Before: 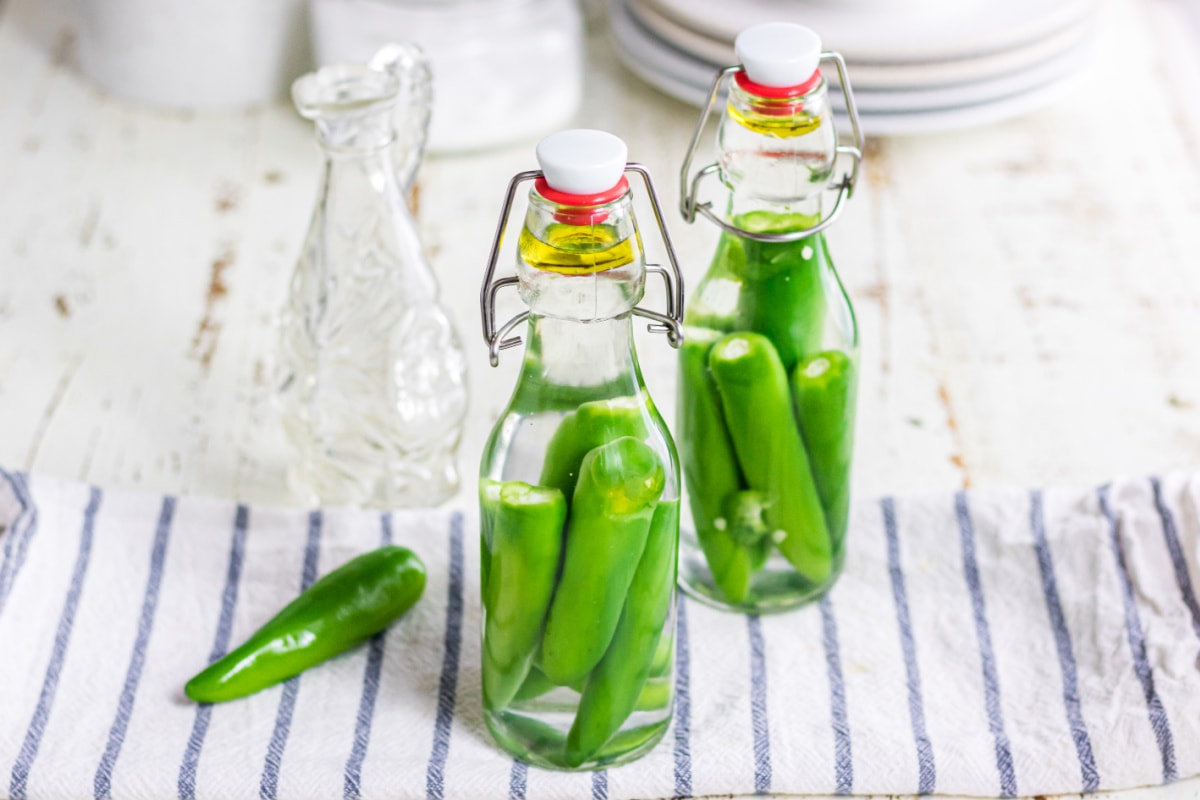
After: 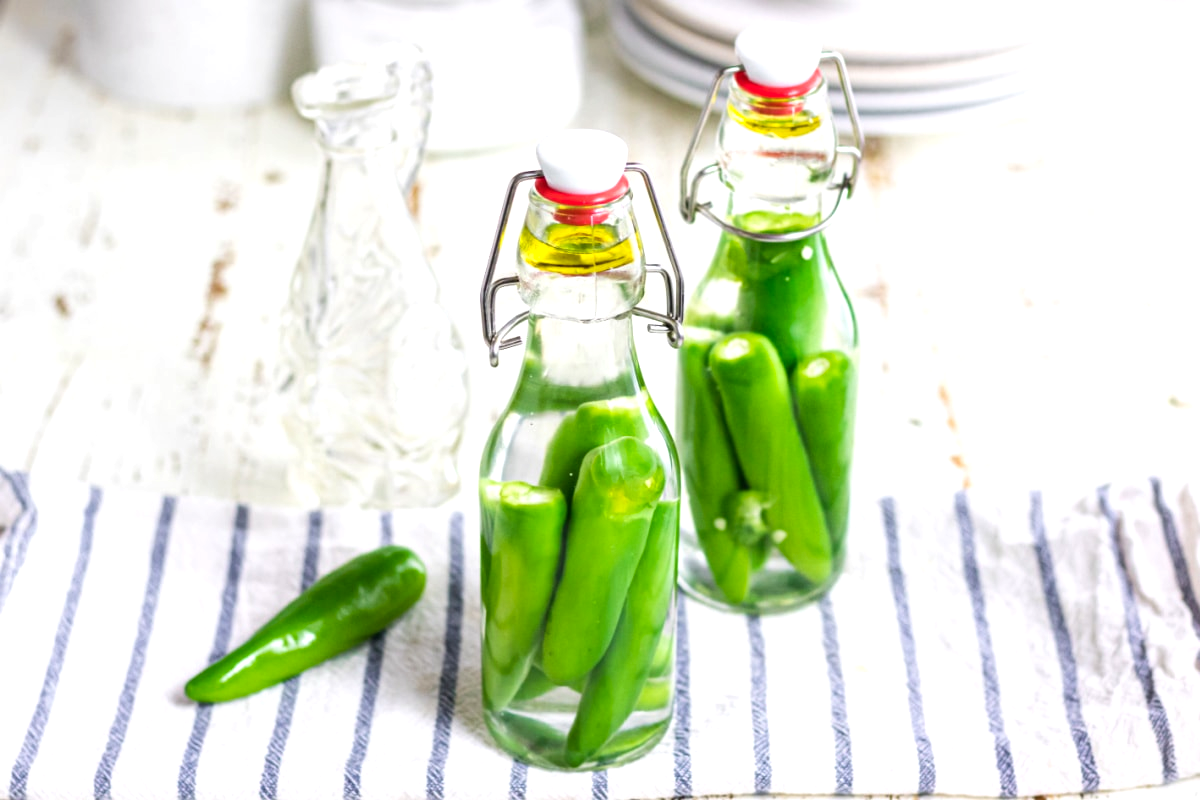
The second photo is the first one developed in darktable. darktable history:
color balance rgb: perceptual saturation grading › global saturation 3.317%, perceptual brilliance grading › highlights 10.287%, perceptual brilliance grading › mid-tones 4.641%
